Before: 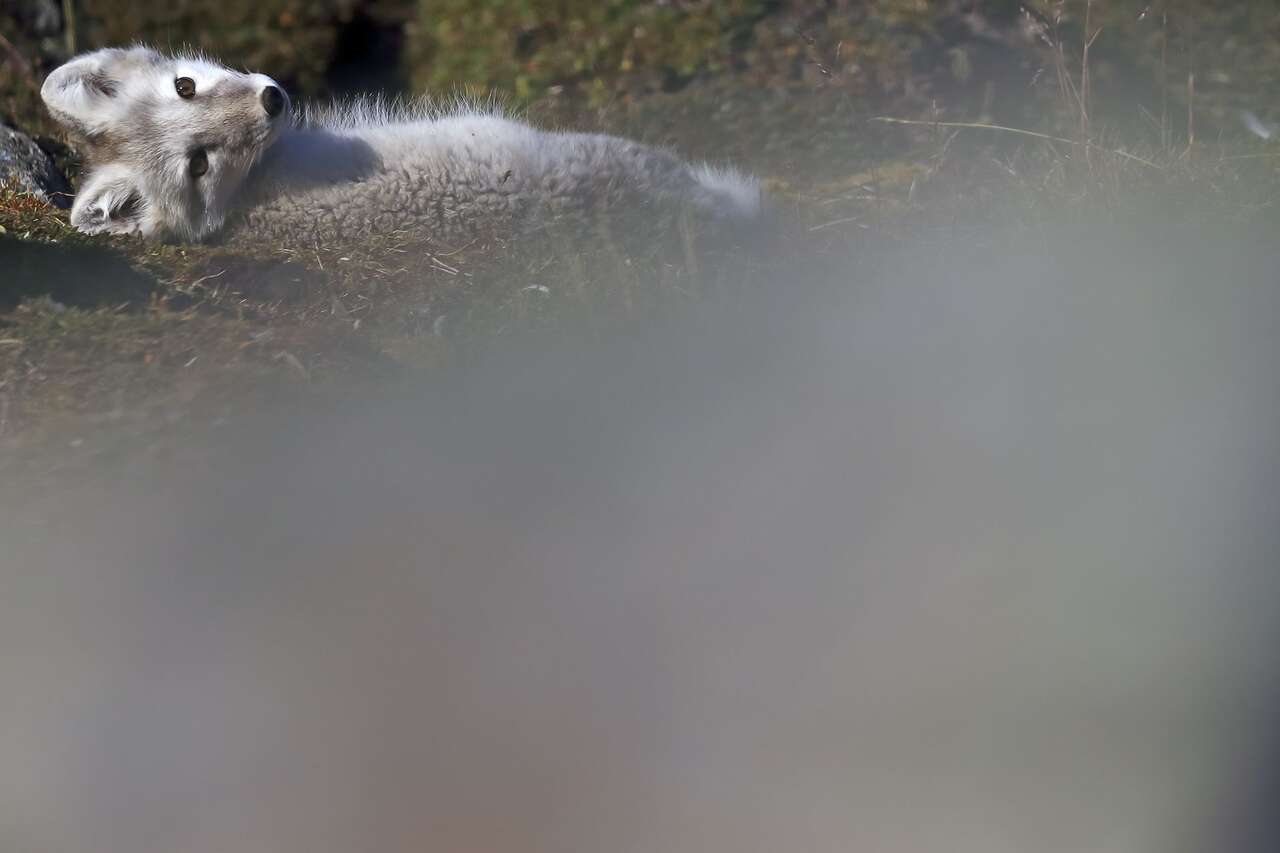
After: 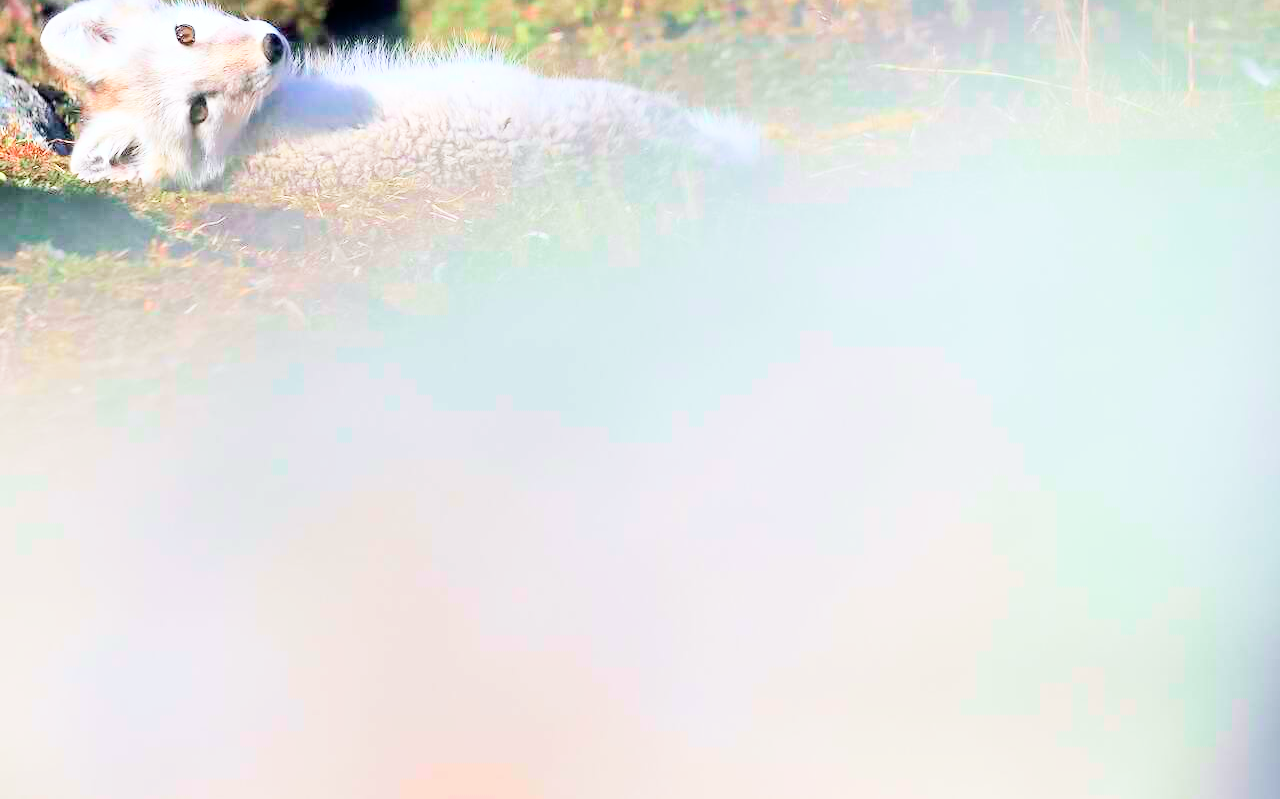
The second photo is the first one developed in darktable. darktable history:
exposure: black level correction 0, exposure 1.125 EV, compensate exposure bias true, compensate highlight preservation false
filmic rgb: black relative exposure -7.65 EV, white relative exposure 4.56 EV, hardness 3.61
tone curve: curves: ch0 [(0, 0) (0.051, 0.027) (0.096, 0.071) (0.219, 0.248) (0.428, 0.52) (0.596, 0.713) (0.727, 0.823) (0.859, 0.924) (1, 1)]; ch1 [(0, 0) (0.1, 0.038) (0.318, 0.221) (0.413, 0.325) (0.454, 0.41) (0.493, 0.478) (0.503, 0.501) (0.516, 0.515) (0.548, 0.575) (0.561, 0.596) (0.594, 0.647) (0.666, 0.701) (1, 1)]; ch2 [(0, 0) (0.453, 0.44) (0.479, 0.476) (0.504, 0.5) (0.52, 0.526) (0.557, 0.585) (0.583, 0.608) (0.824, 0.815) (1, 1)], color space Lab, independent channels, preserve colors none
crop and rotate: top 6.25%
